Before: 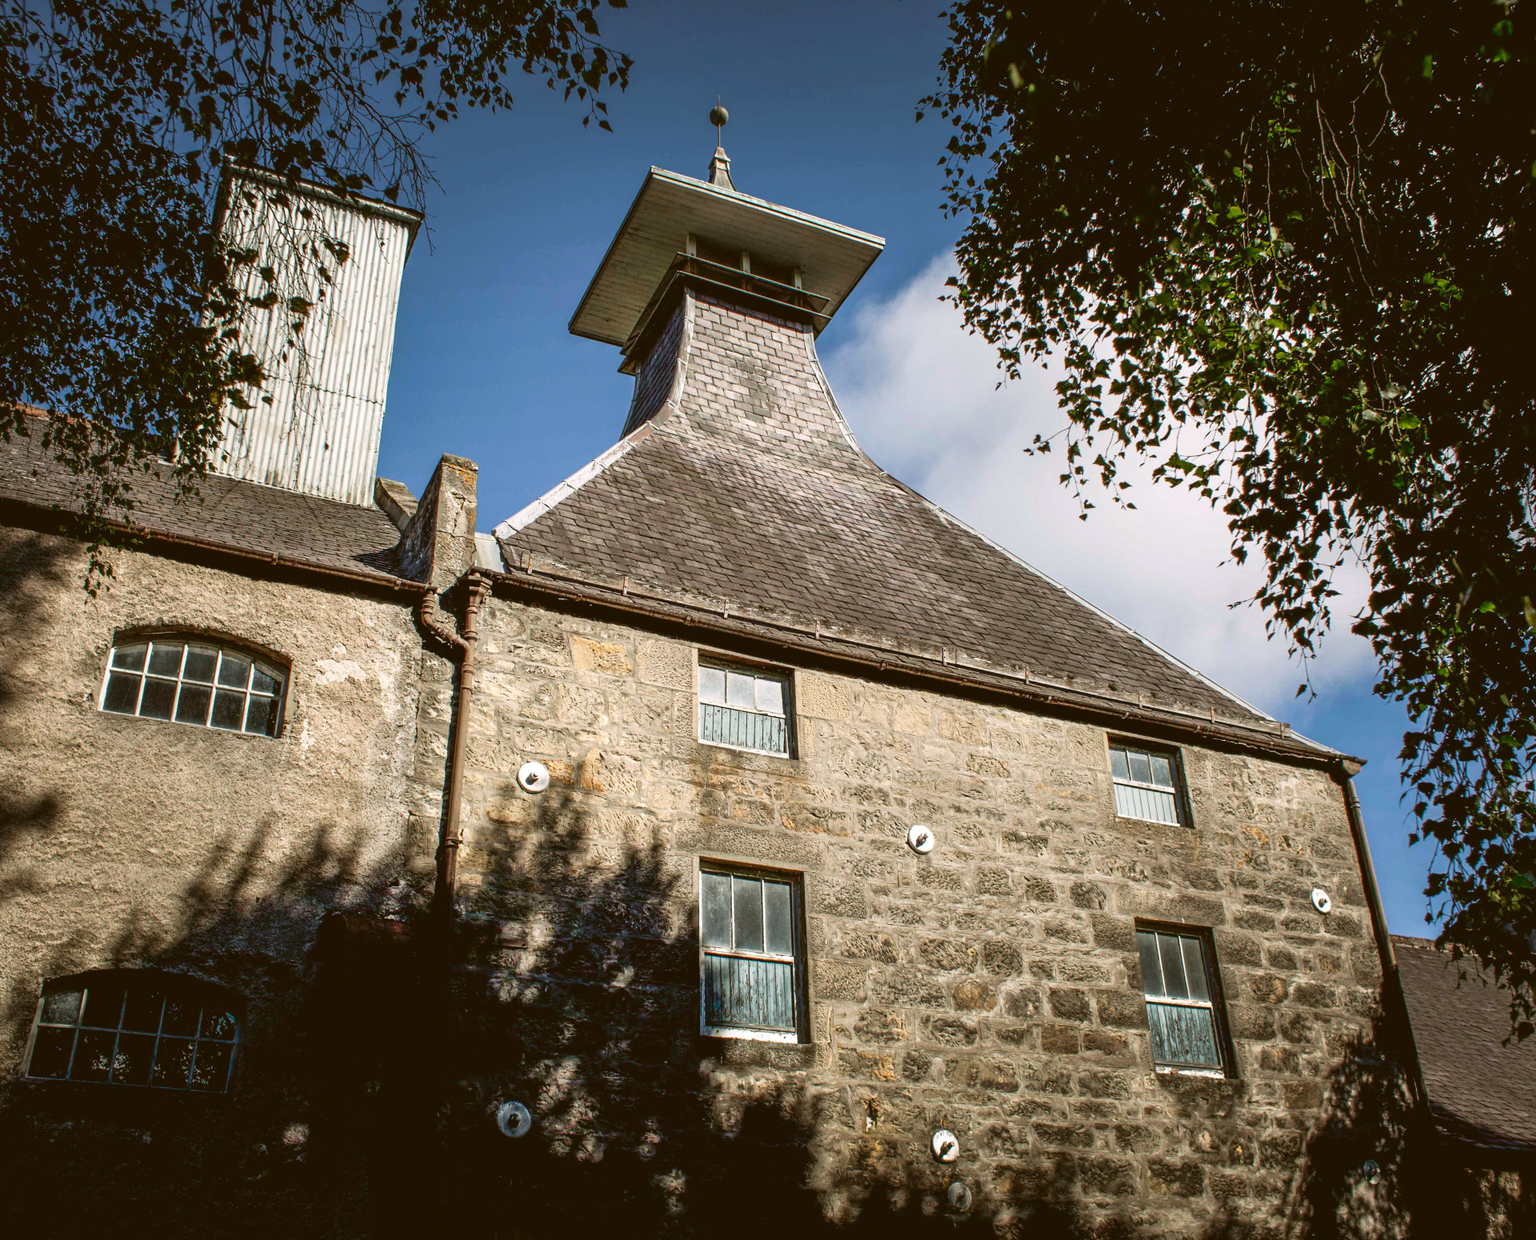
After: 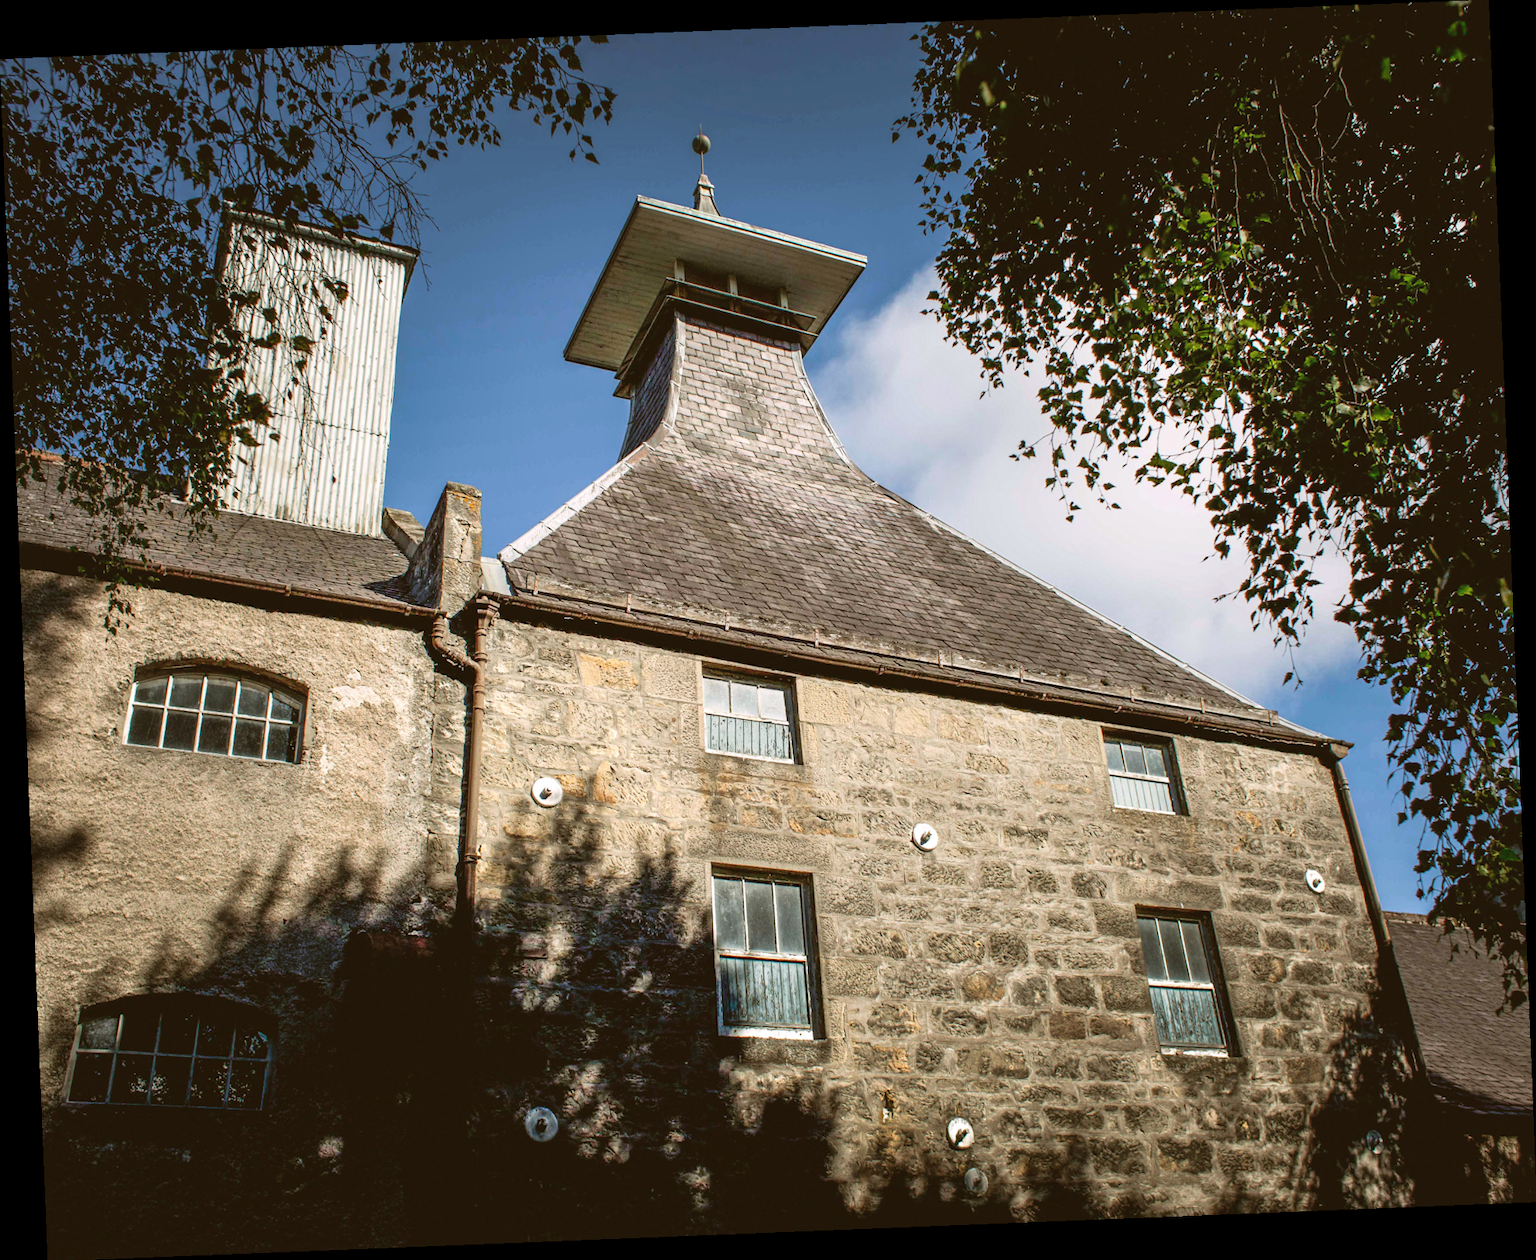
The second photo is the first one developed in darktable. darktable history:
contrast brightness saturation: contrast 0.05, brightness 0.06, saturation 0.01
rotate and perspective: rotation -2.29°, automatic cropping off
